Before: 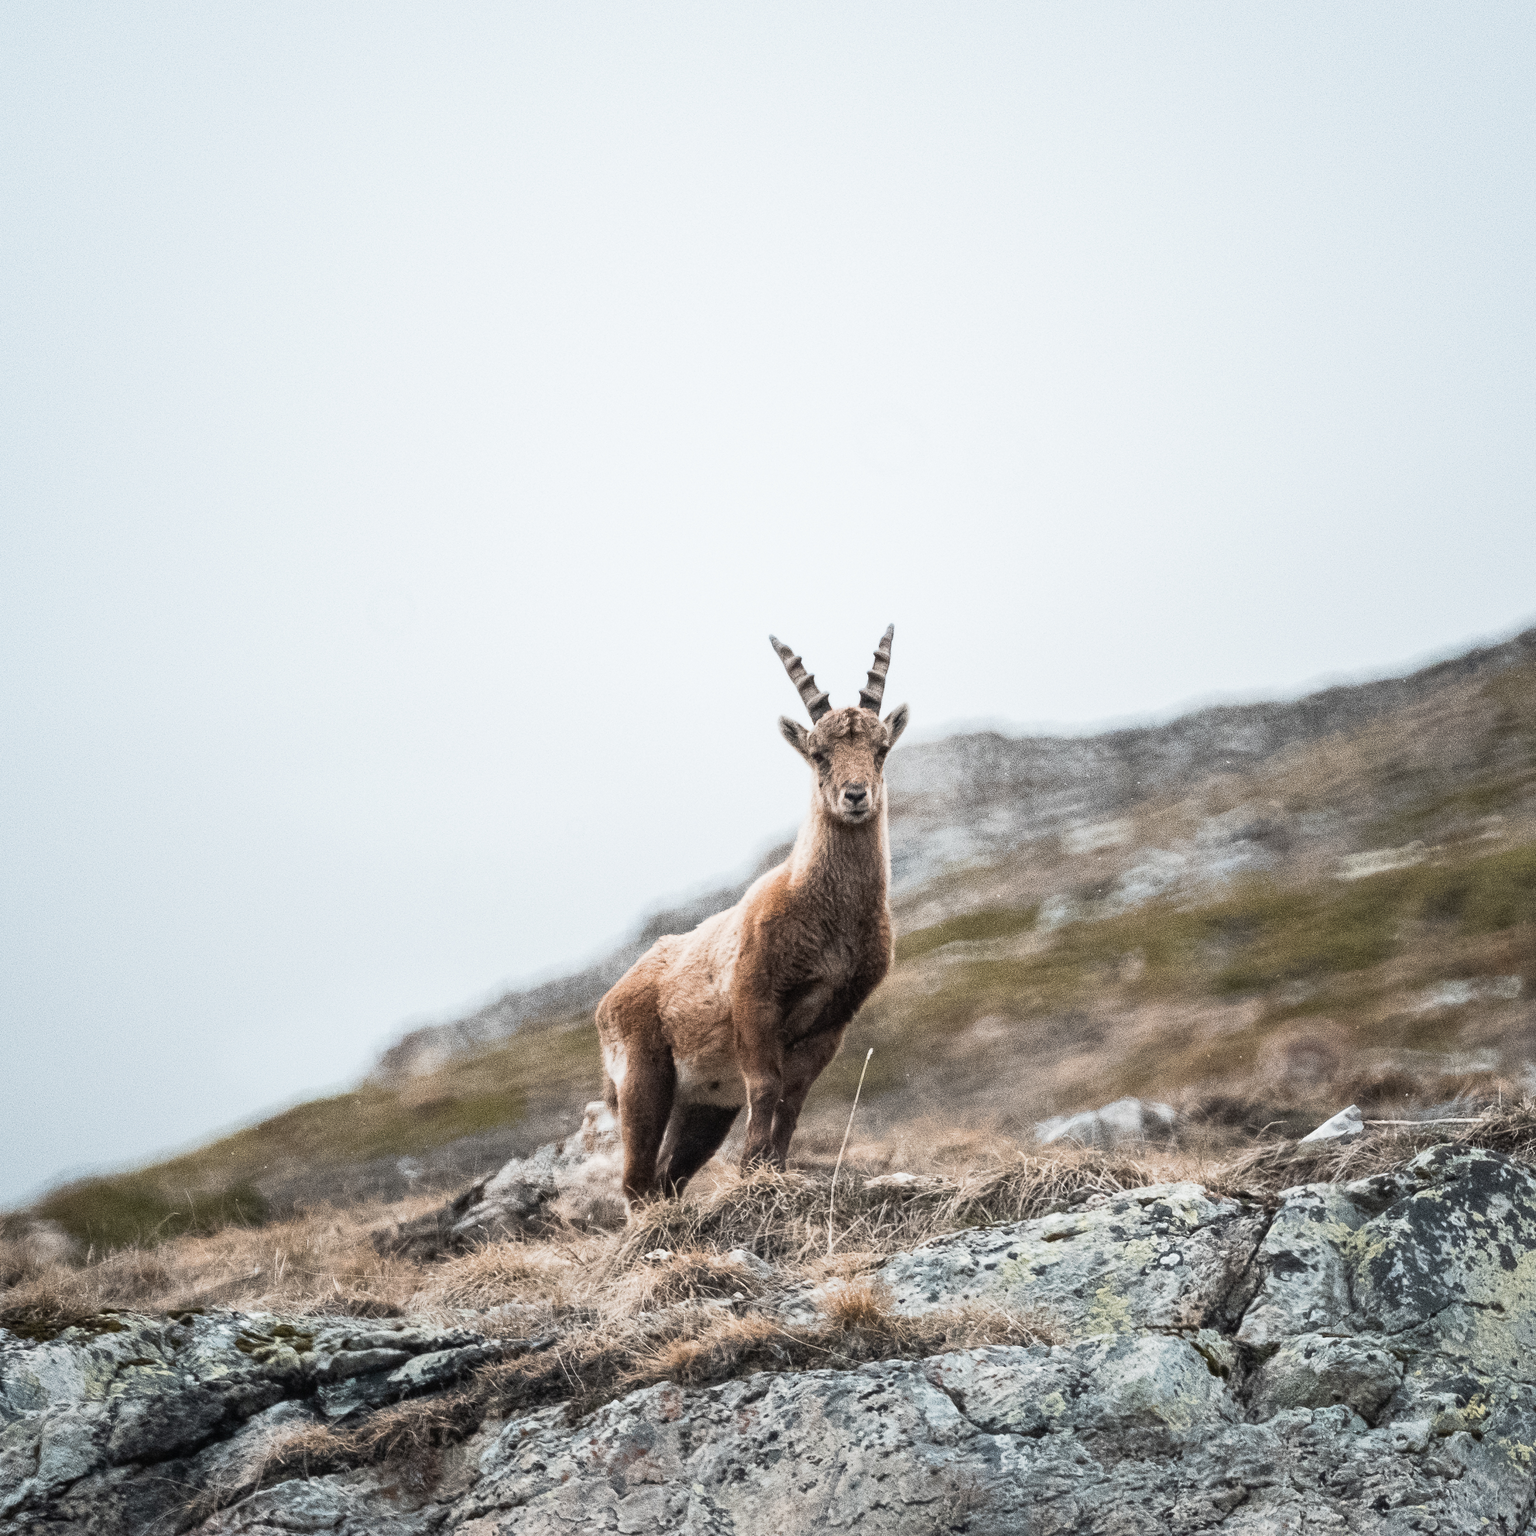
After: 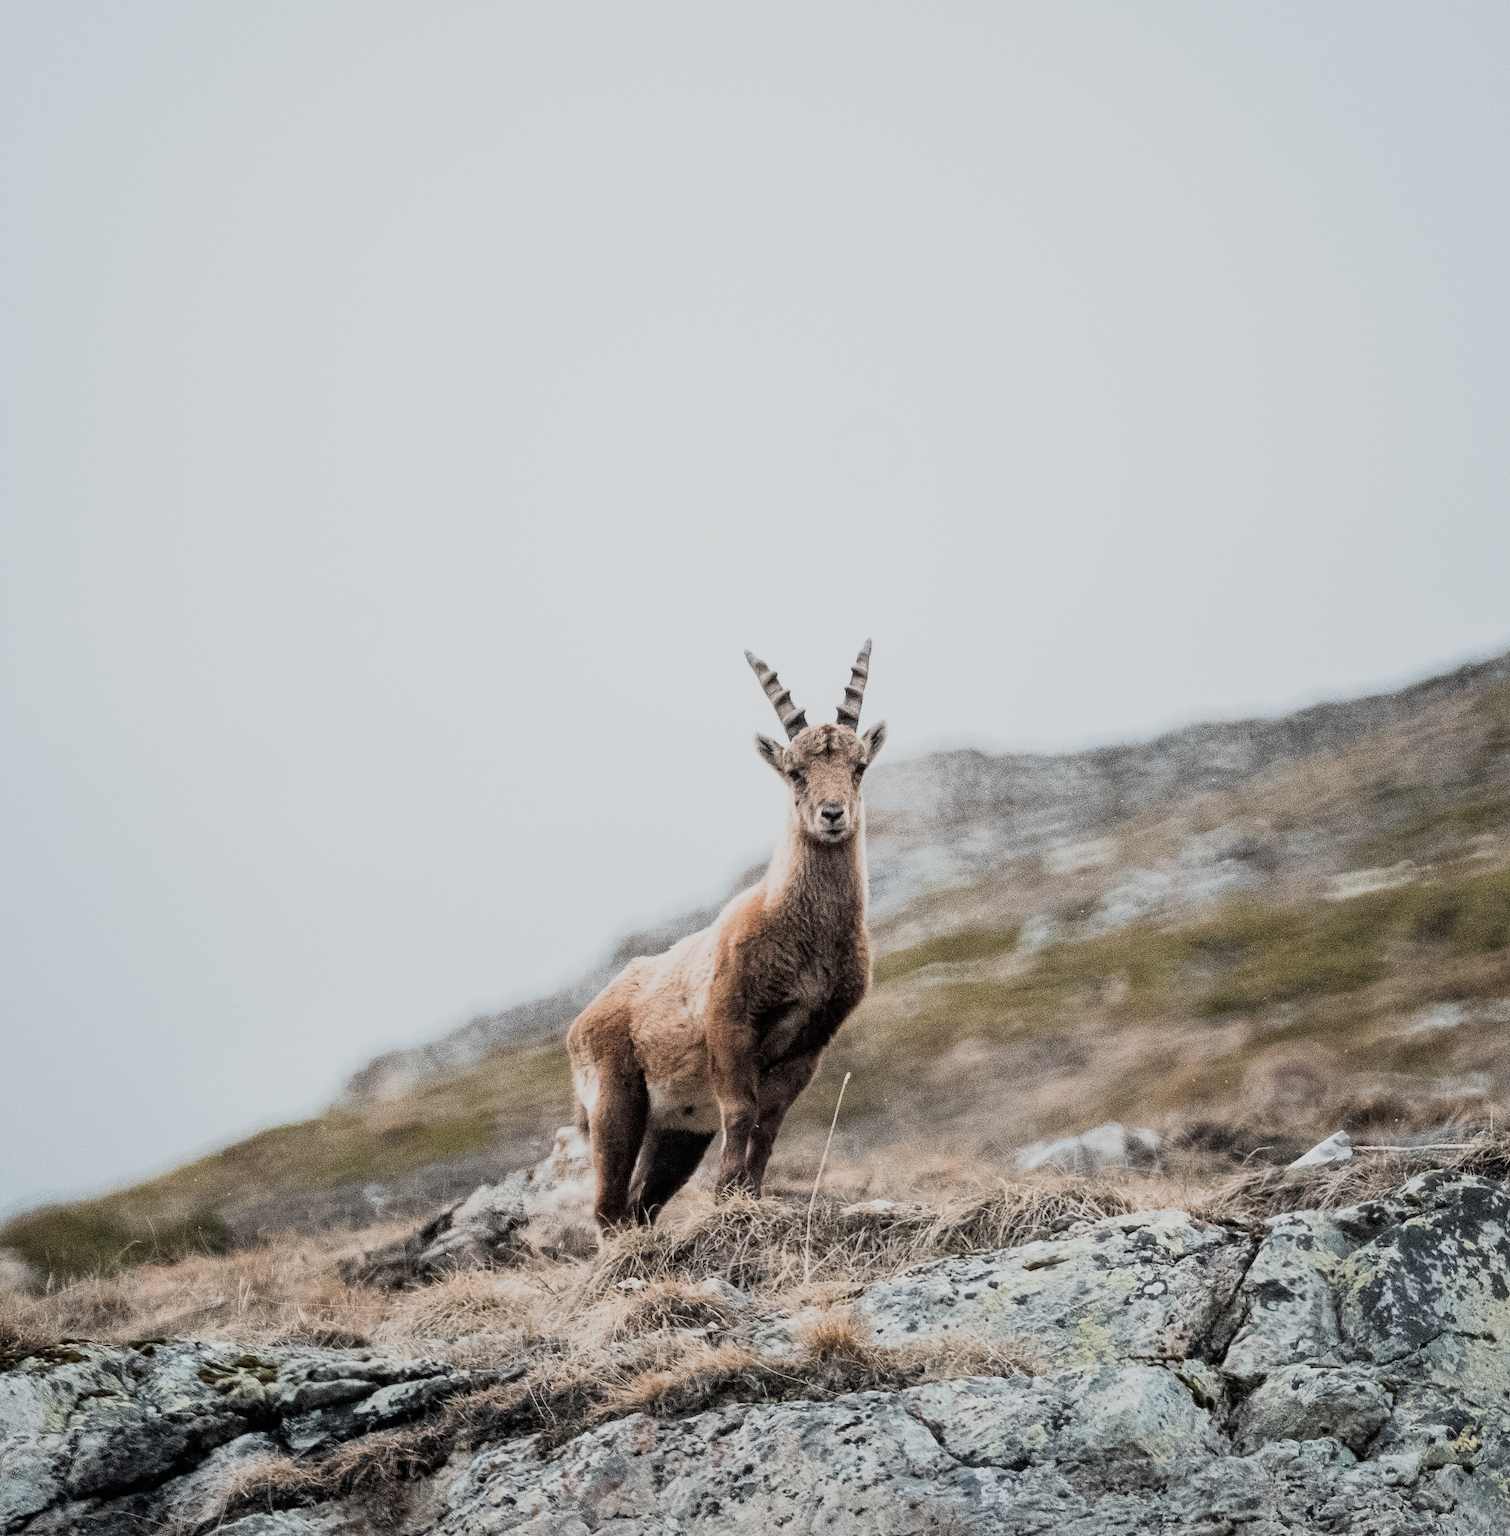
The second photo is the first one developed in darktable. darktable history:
crop and rotate: left 2.747%, right 1.066%, bottom 2.232%
exposure: exposure 0.081 EV, compensate highlight preservation false
filmic rgb: black relative exposure -7.65 EV, white relative exposure 4.56 EV, hardness 3.61, contrast 1.052
